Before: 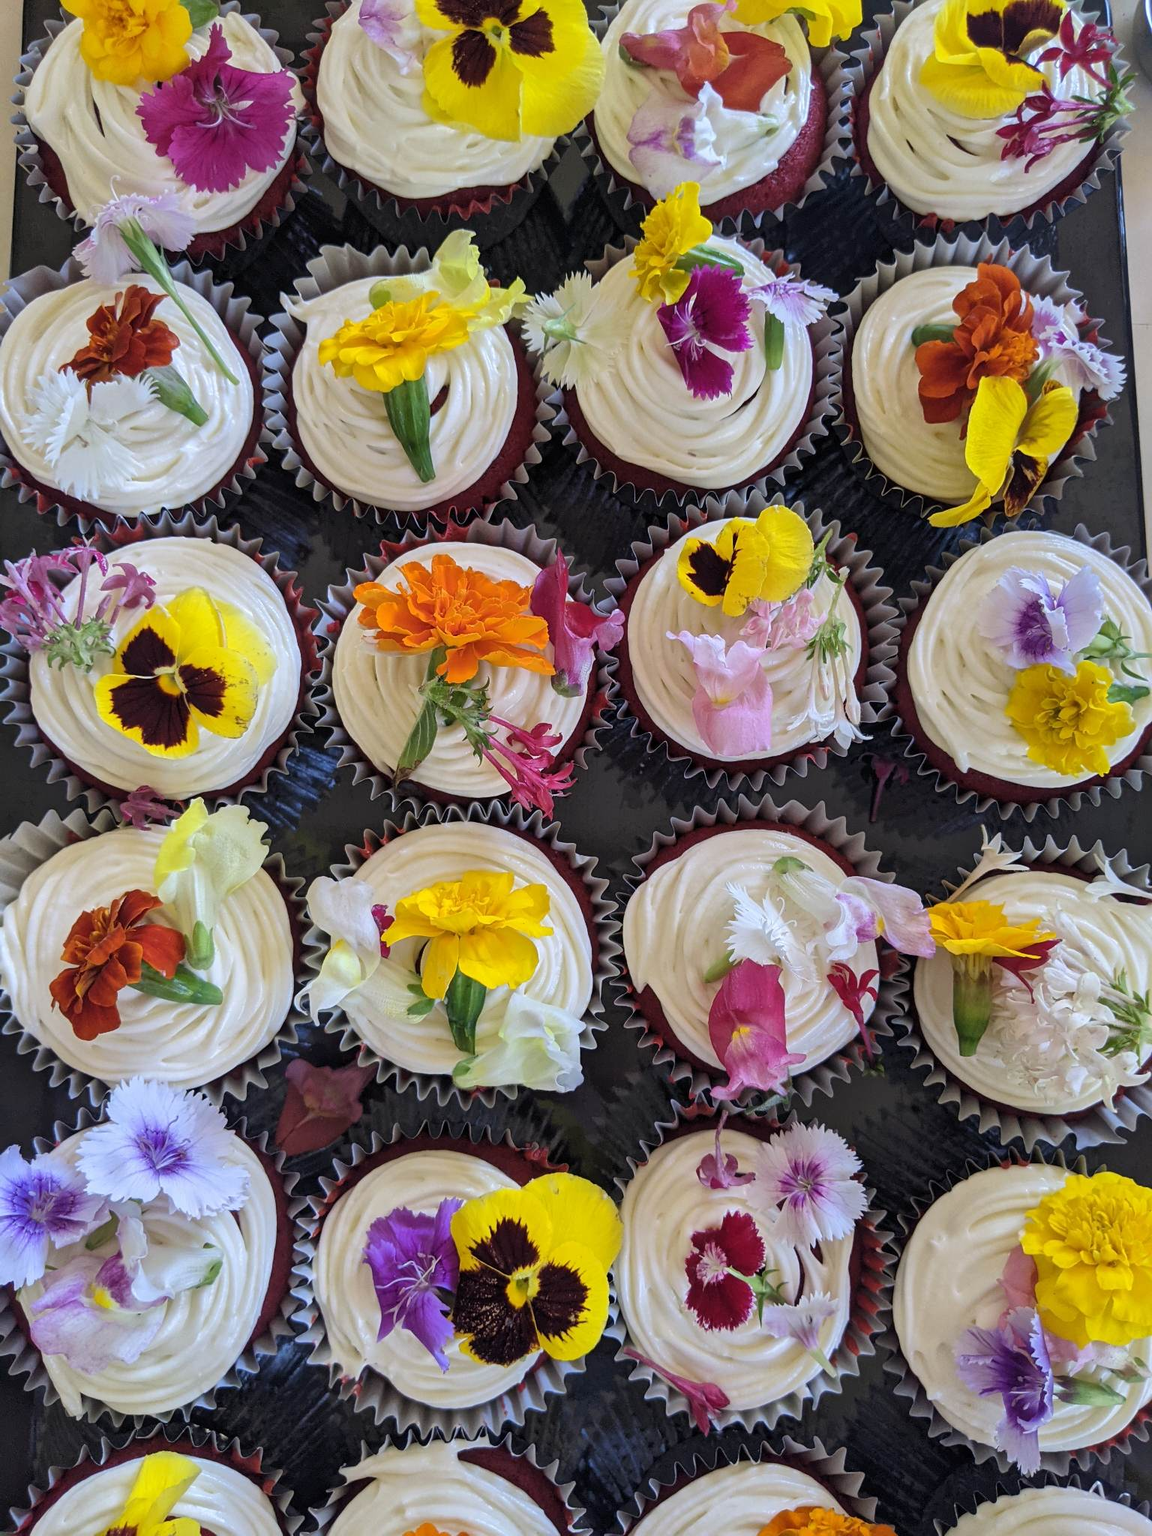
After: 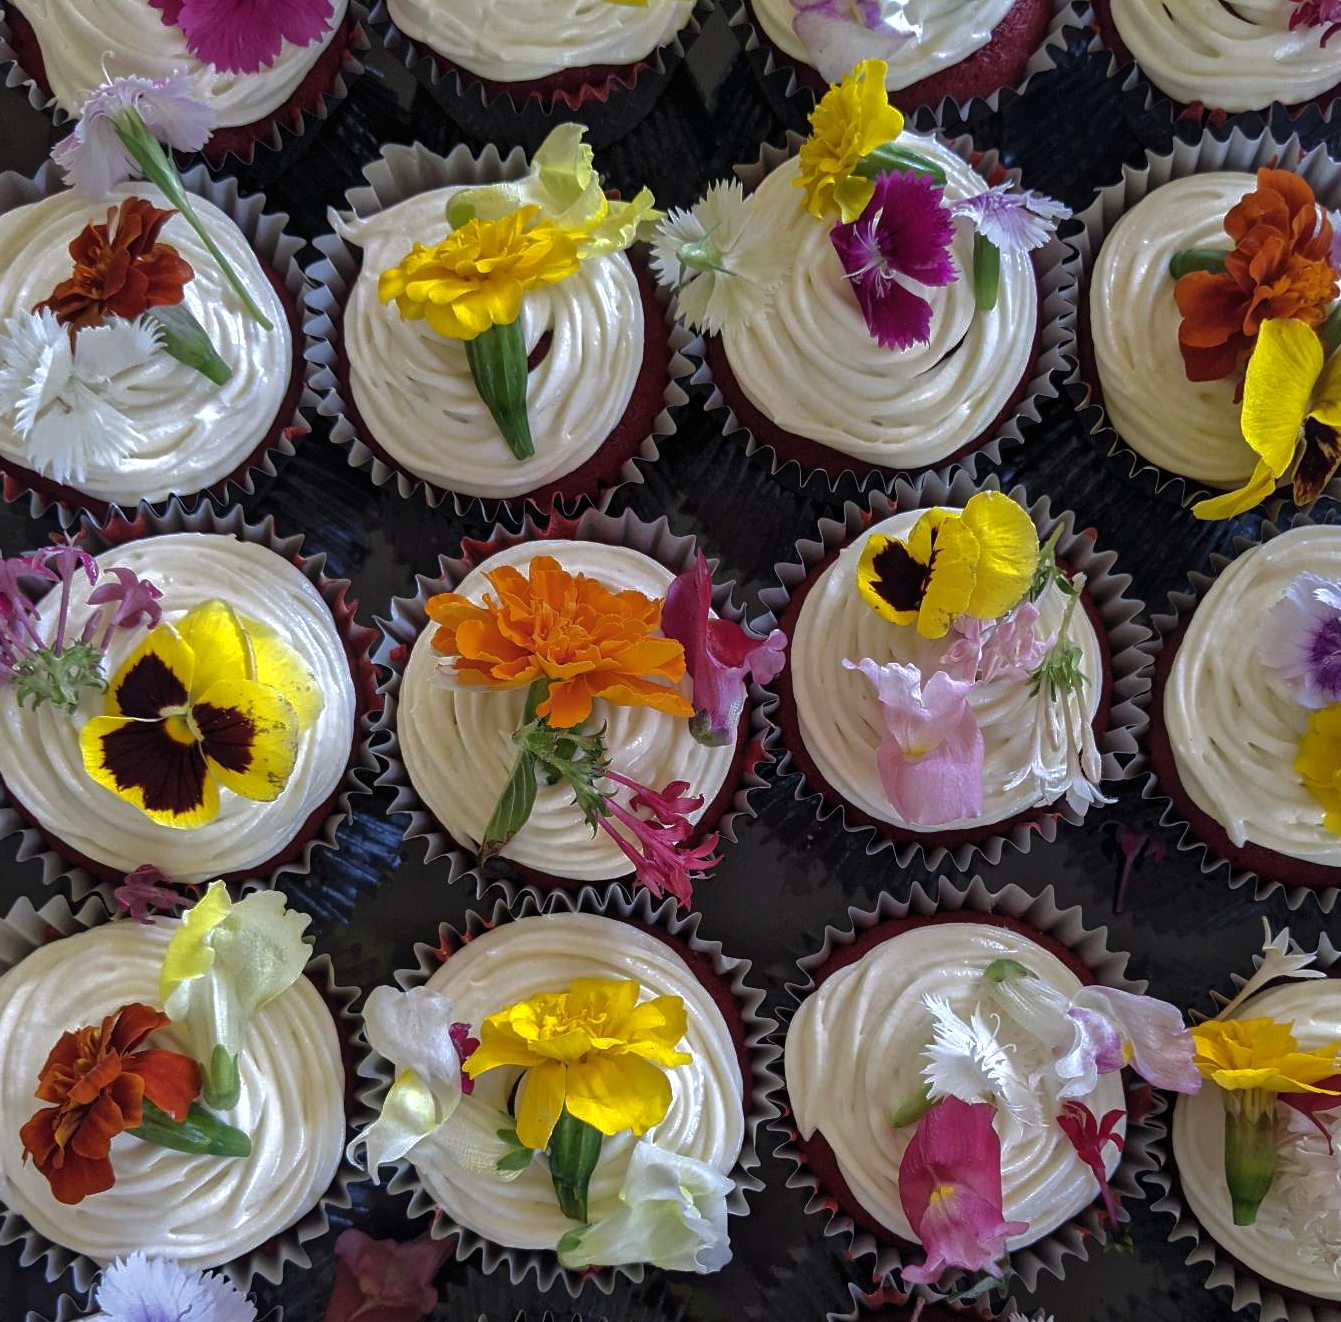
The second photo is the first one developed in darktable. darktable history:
tone equalizer: -8 EV -0.417 EV, -7 EV -0.389 EV, -6 EV -0.333 EV, -5 EV -0.222 EV, -3 EV 0.222 EV, -2 EV 0.333 EV, -1 EV 0.389 EV, +0 EV 0.417 EV, edges refinement/feathering 500, mask exposure compensation -1.57 EV, preserve details no
crop: left 3.015%, top 8.969%, right 9.647%, bottom 26.457%
base curve: curves: ch0 [(0, 0) (0.841, 0.609) (1, 1)]
